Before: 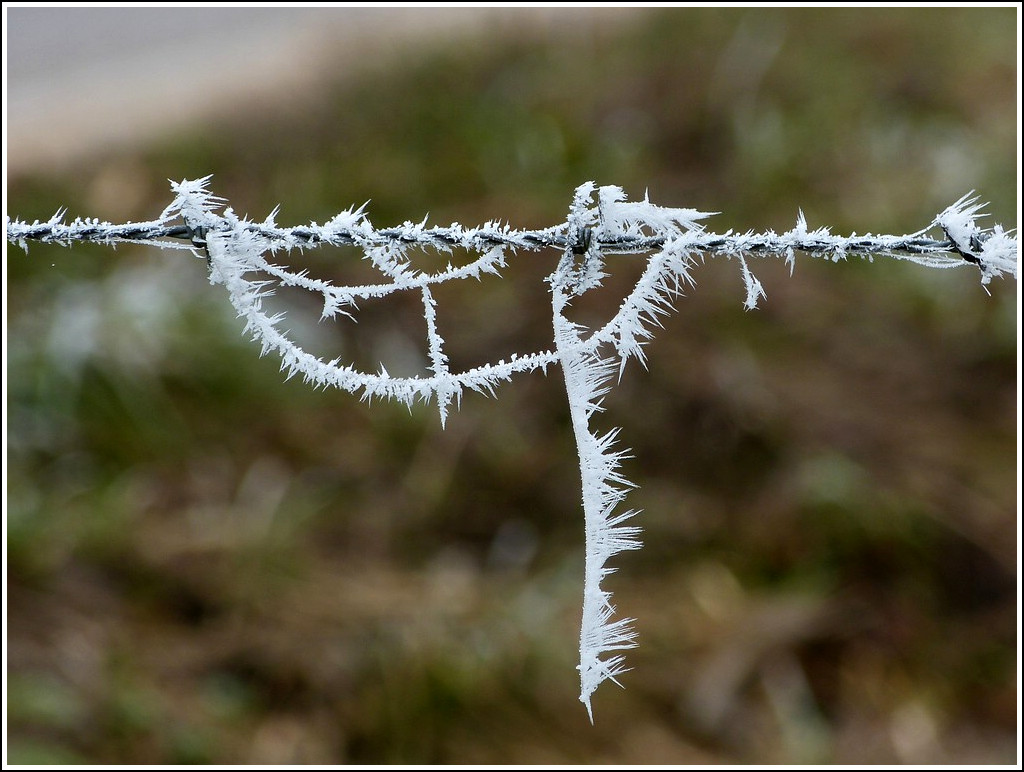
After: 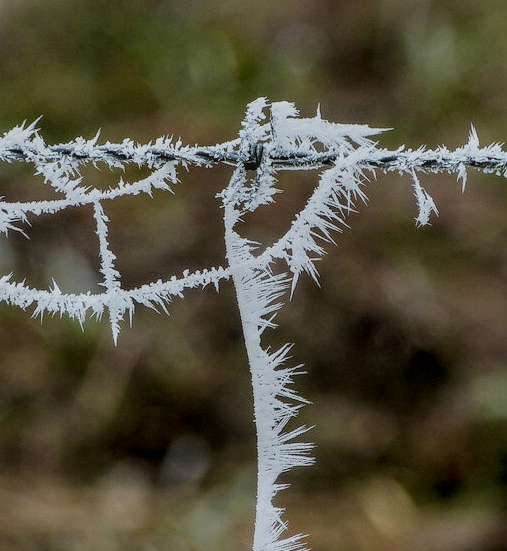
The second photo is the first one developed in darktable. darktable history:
local contrast: highlights 0%, shadows 0%, detail 133%
crop: left 32.075%, top 10.976%, right 18.355%, bottom 17.596%
filmic rgb: black relative exposure -7.65 EV, white relative exposure 4.56 EV, hardness 3.61
